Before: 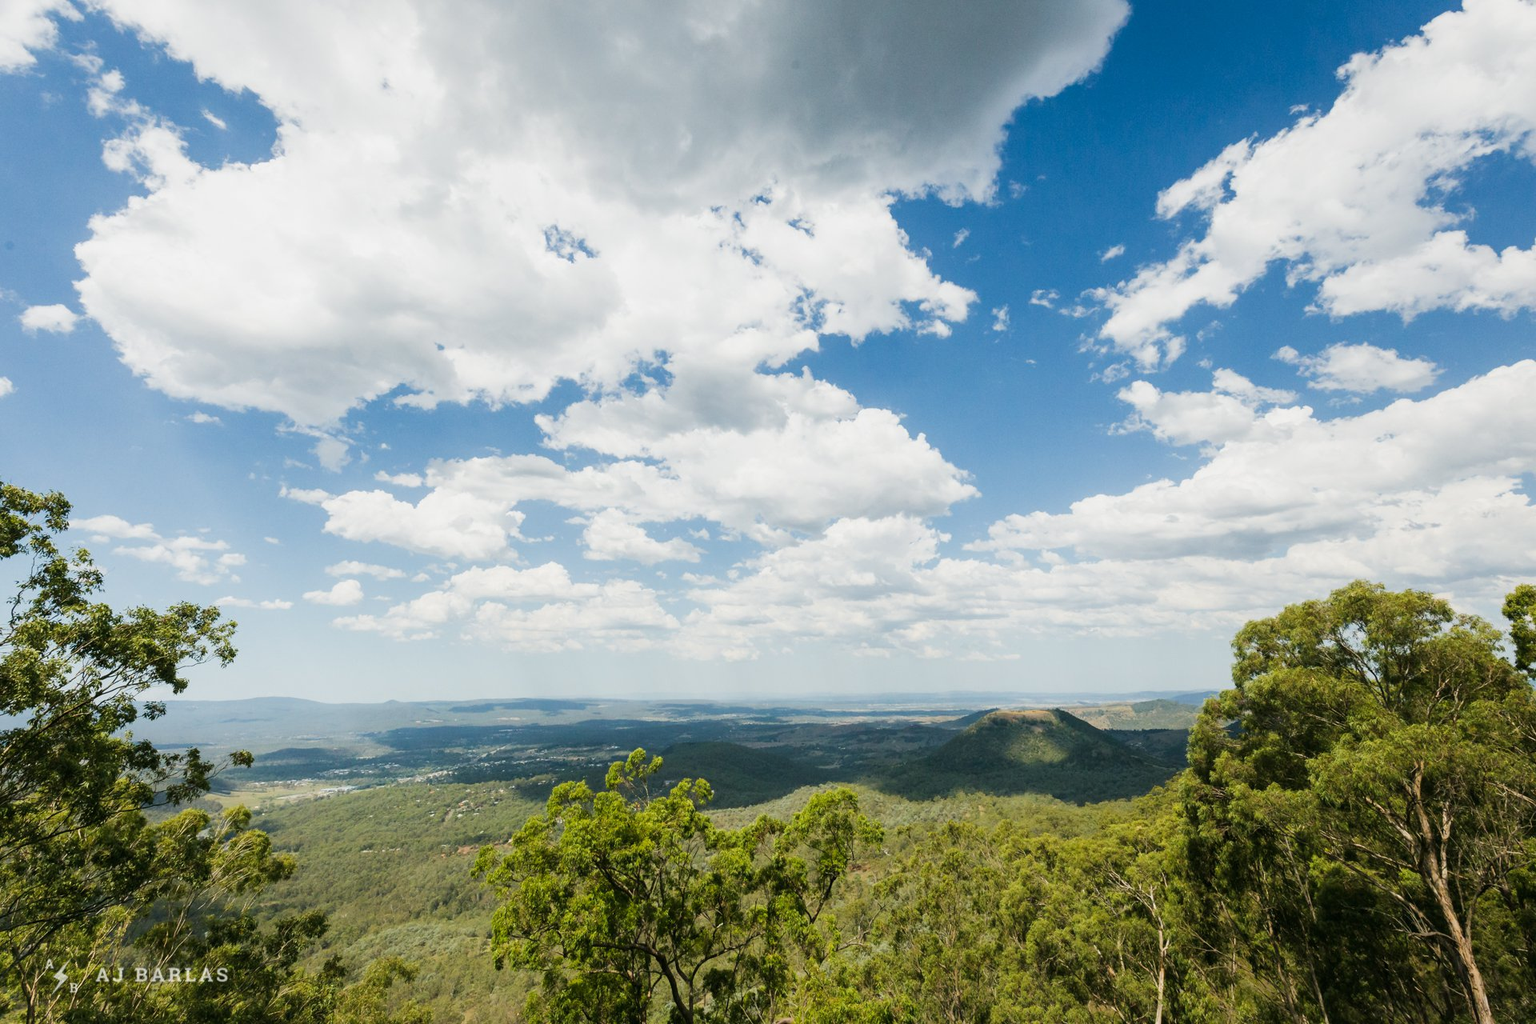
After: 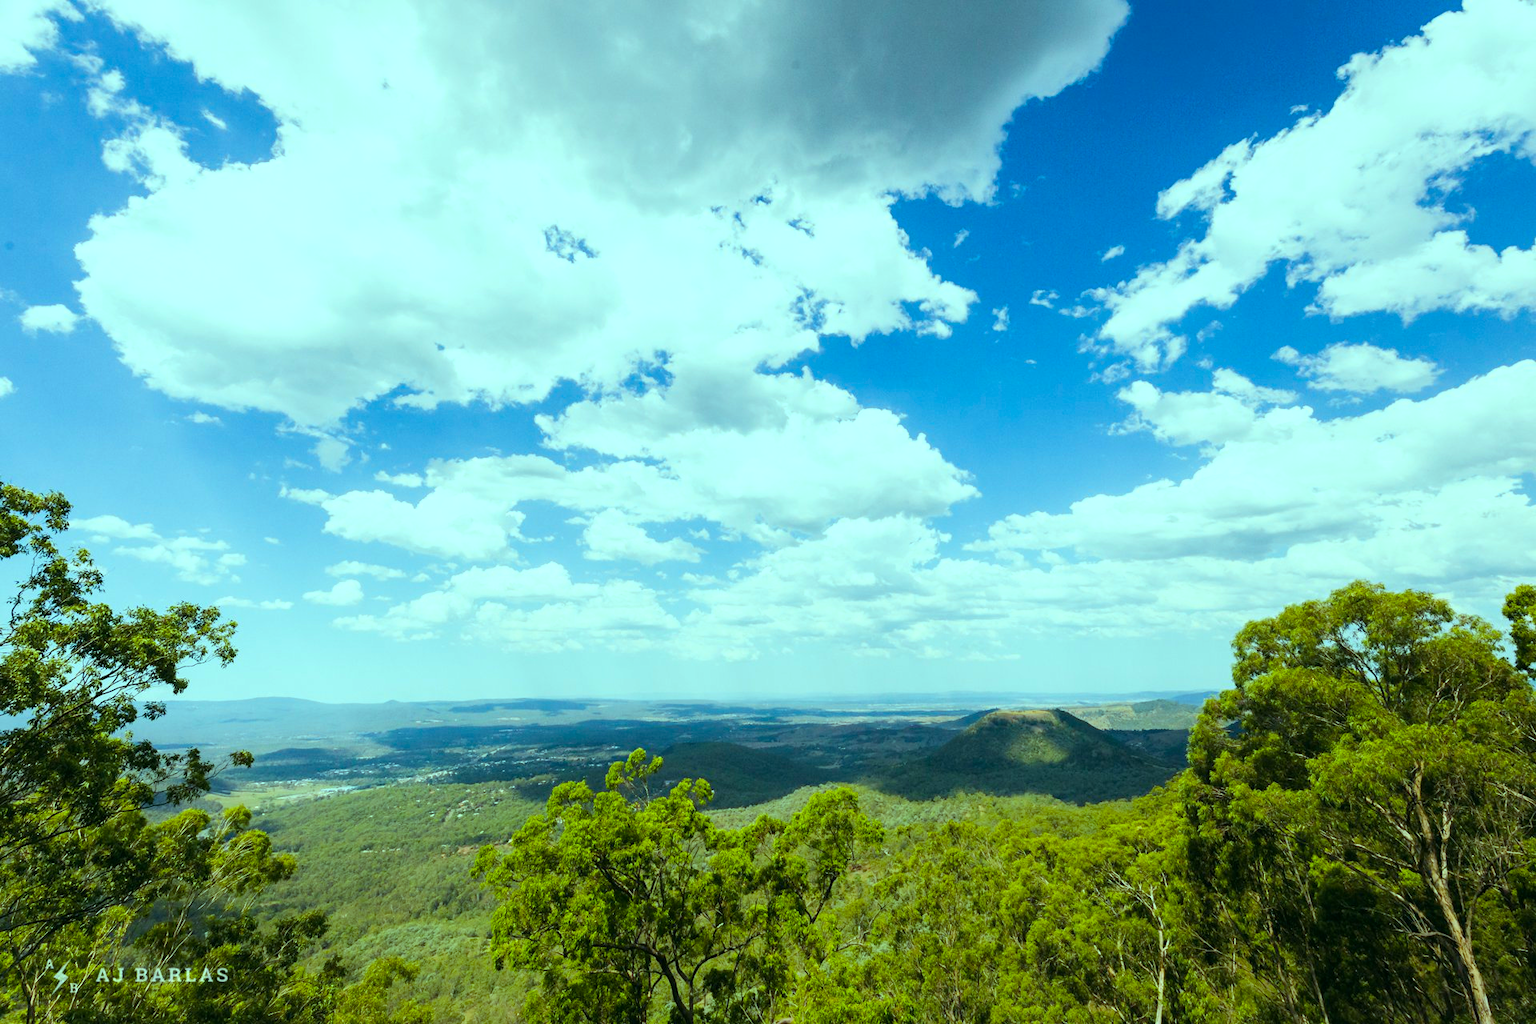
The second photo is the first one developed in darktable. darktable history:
color balance: mode lift, gamma, gain (sRGB), lift [0.997, 0.979, 1.021, 1.011], gamma [1, 1.084, 0.916, 0.998], gain [1, 0.87, 1.13, 1.101], contrast 4.55%, contrast fulcrum 38.24%, output saturation 104.09%
color balance rgb: perceptual saturation grading › global saturation 25%, global vibrance 20%
